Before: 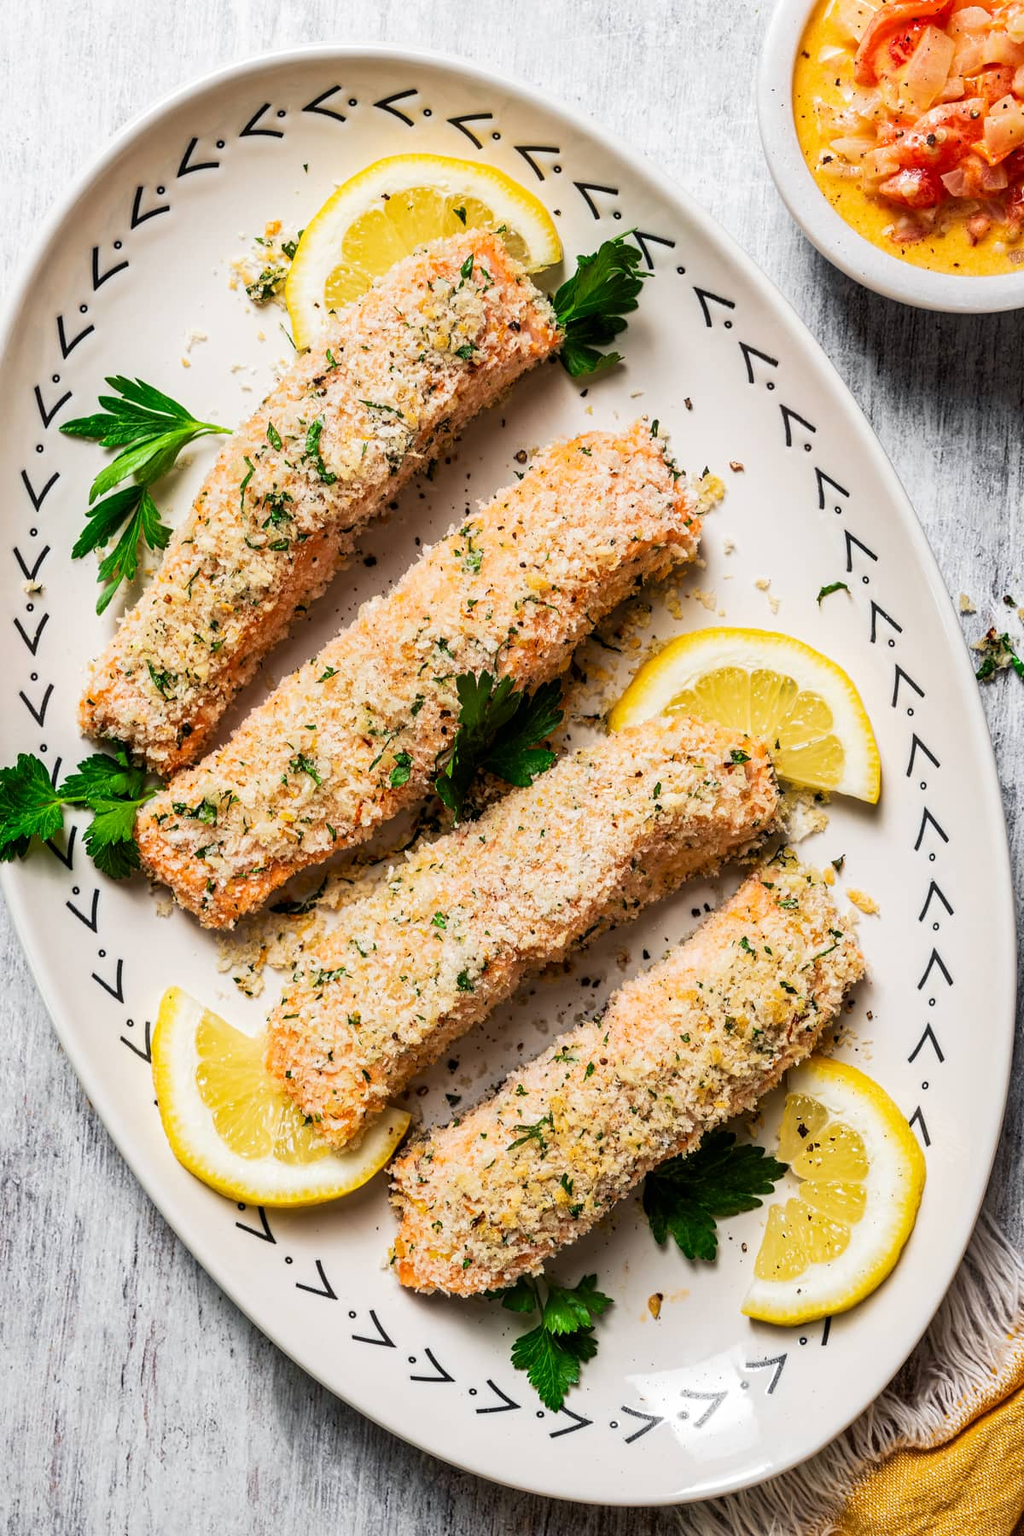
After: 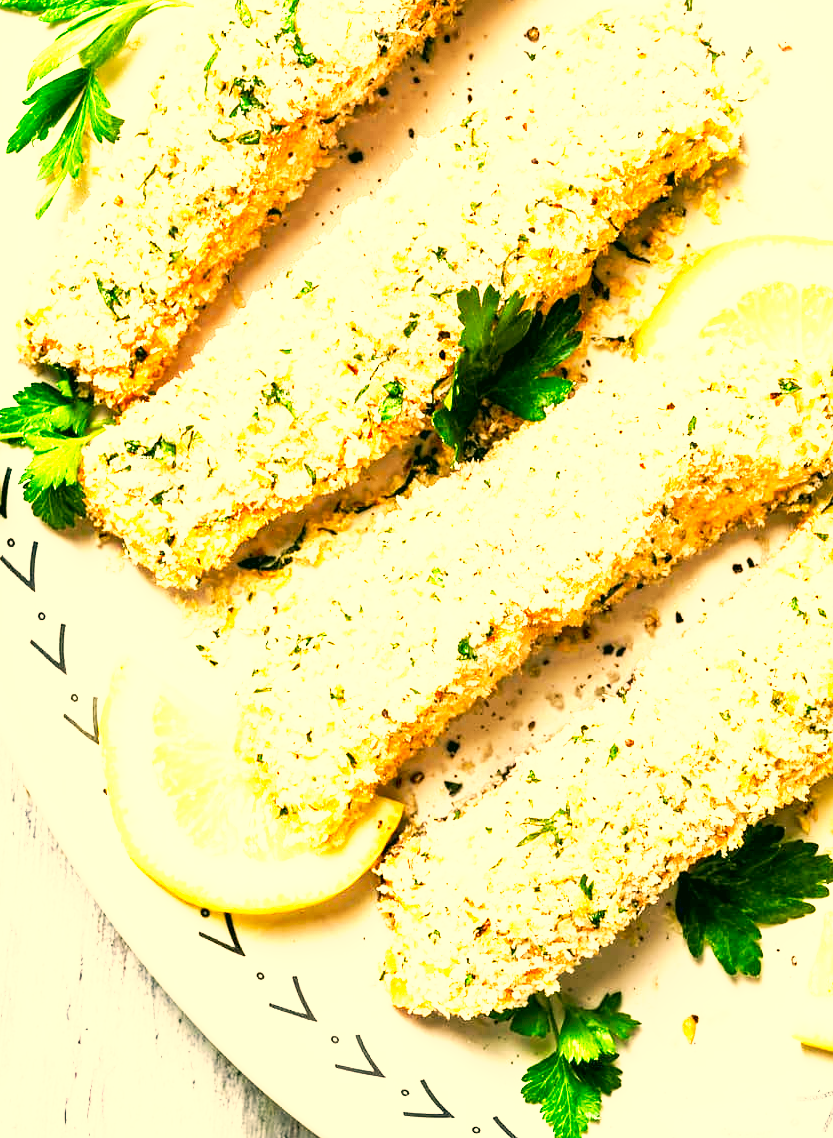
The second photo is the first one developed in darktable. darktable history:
tone curve: curves: ch0 [(0, 0) (0.003, 0.01) (0.011, 0.017) (0.025, 0.035) (0.044, 0.068) (0.069, 0.109) (0.1, 0.144) (0.136, 0.185) (0.177, 0.231) (0.224, 0.279) (0.277, 0.346) (0.335, 0.42) (0.399, 0.5) (0.468, 0.603) (0.543, 0.712) (0.623, 0.808) (0.709, 0.883) (0.801, 0.957) (0.898, 0.993) (1, 1)], preserve colors none
crop: left 6.541%, top 27.837%, right 23.974%, bottom 8.891%
color correction: highlights a* 5.12, highlights b* 24.95, shadows a* -15.61, shadows b* 3.96
exposure: black level correction 0.001, exposure 1.737 EV, compensate exposure bias true, compensate highlight preservation false
